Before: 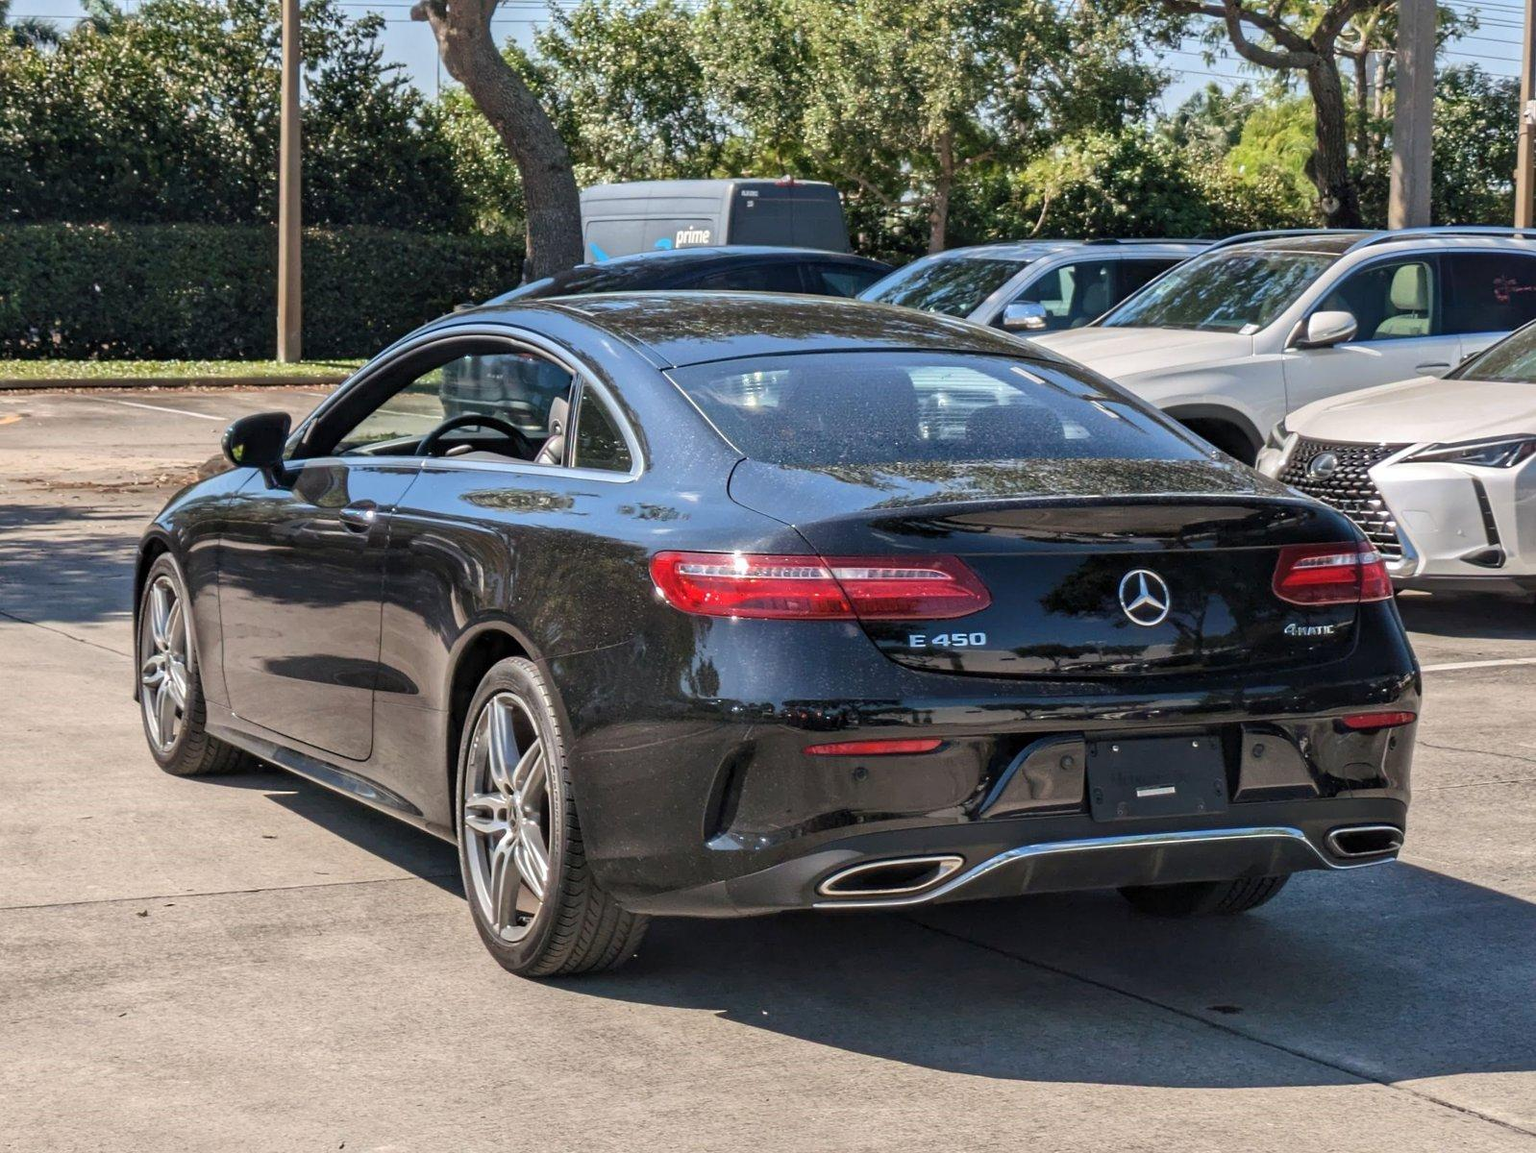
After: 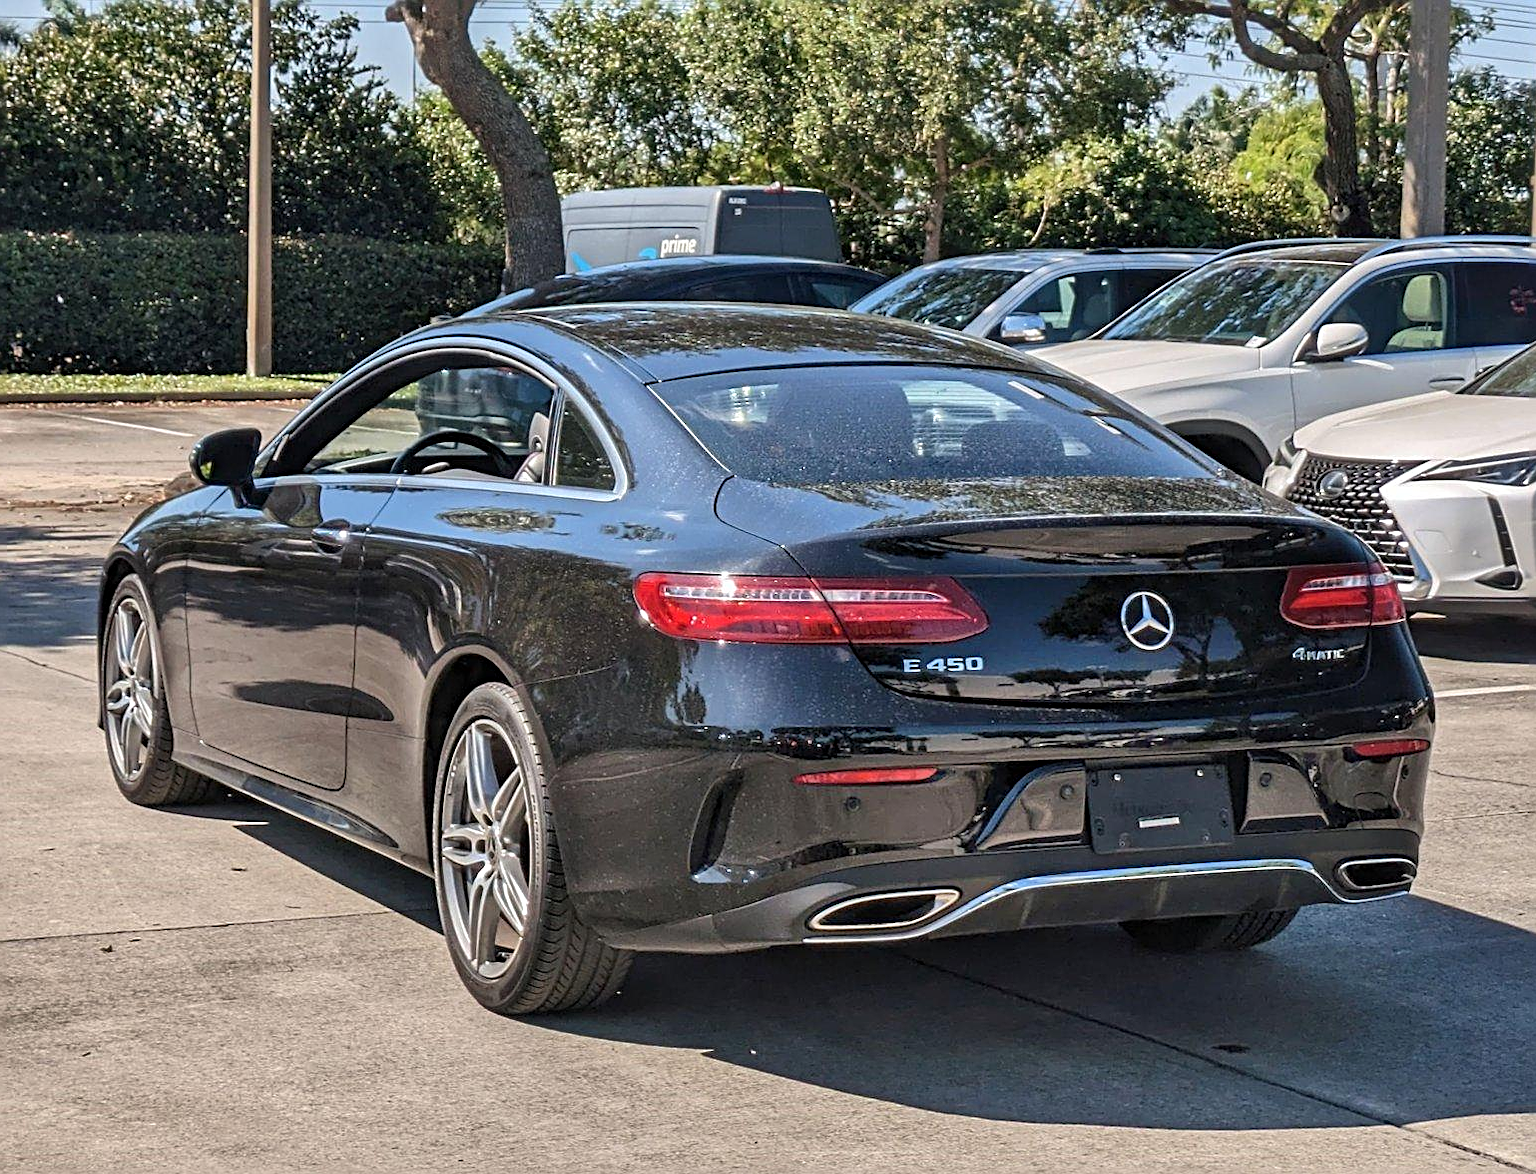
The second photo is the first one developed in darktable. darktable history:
crop and rotate: left 2.611%, right 1.027%, bottom 1.856%
shadows and highlights: soften with gaussian
sharpen: radius 2.543, amount 0.633
